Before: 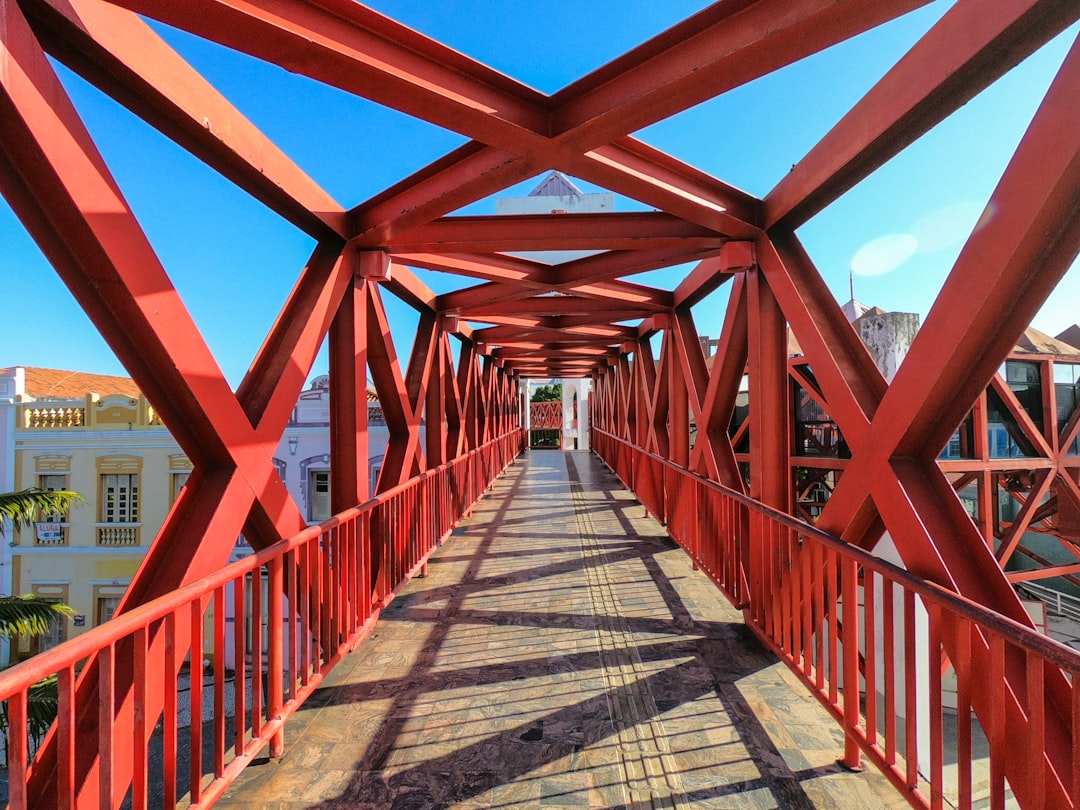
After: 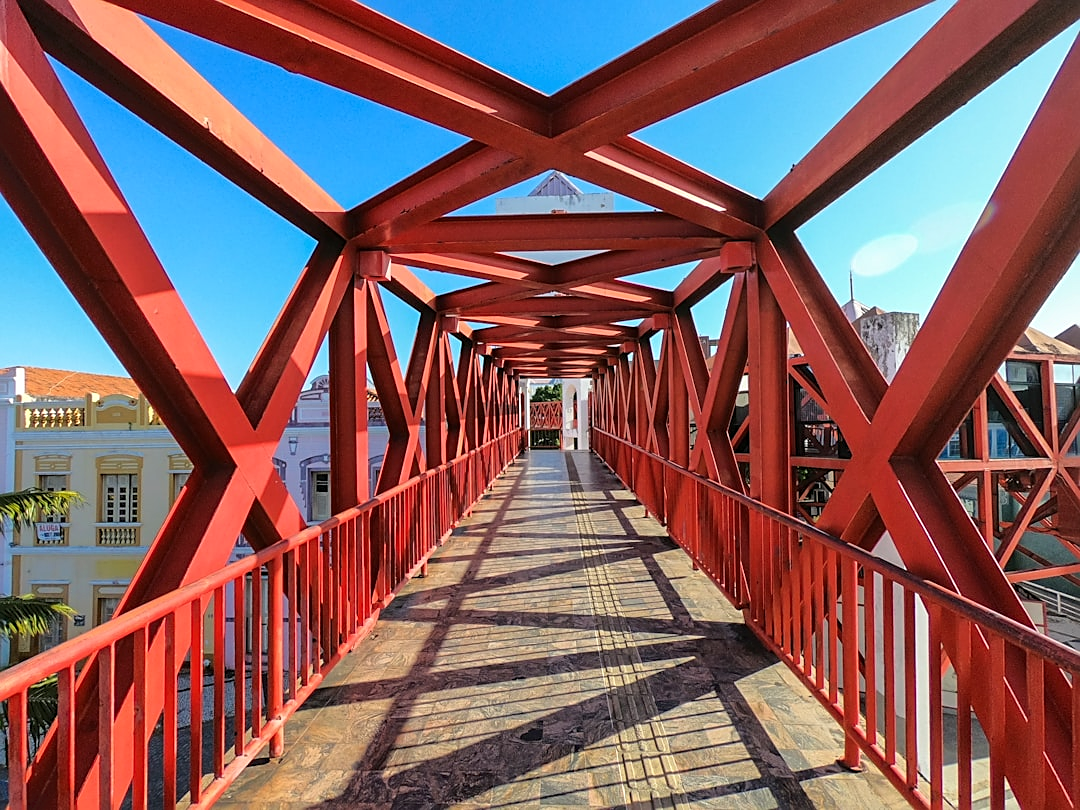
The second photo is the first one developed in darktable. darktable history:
exposure: compensate highlight preservation false
sharpen: on, module defaults
shadows and highlights: shadows 62.66, white point adjustment 0.37, highlights -34.44, compress 83.82%
